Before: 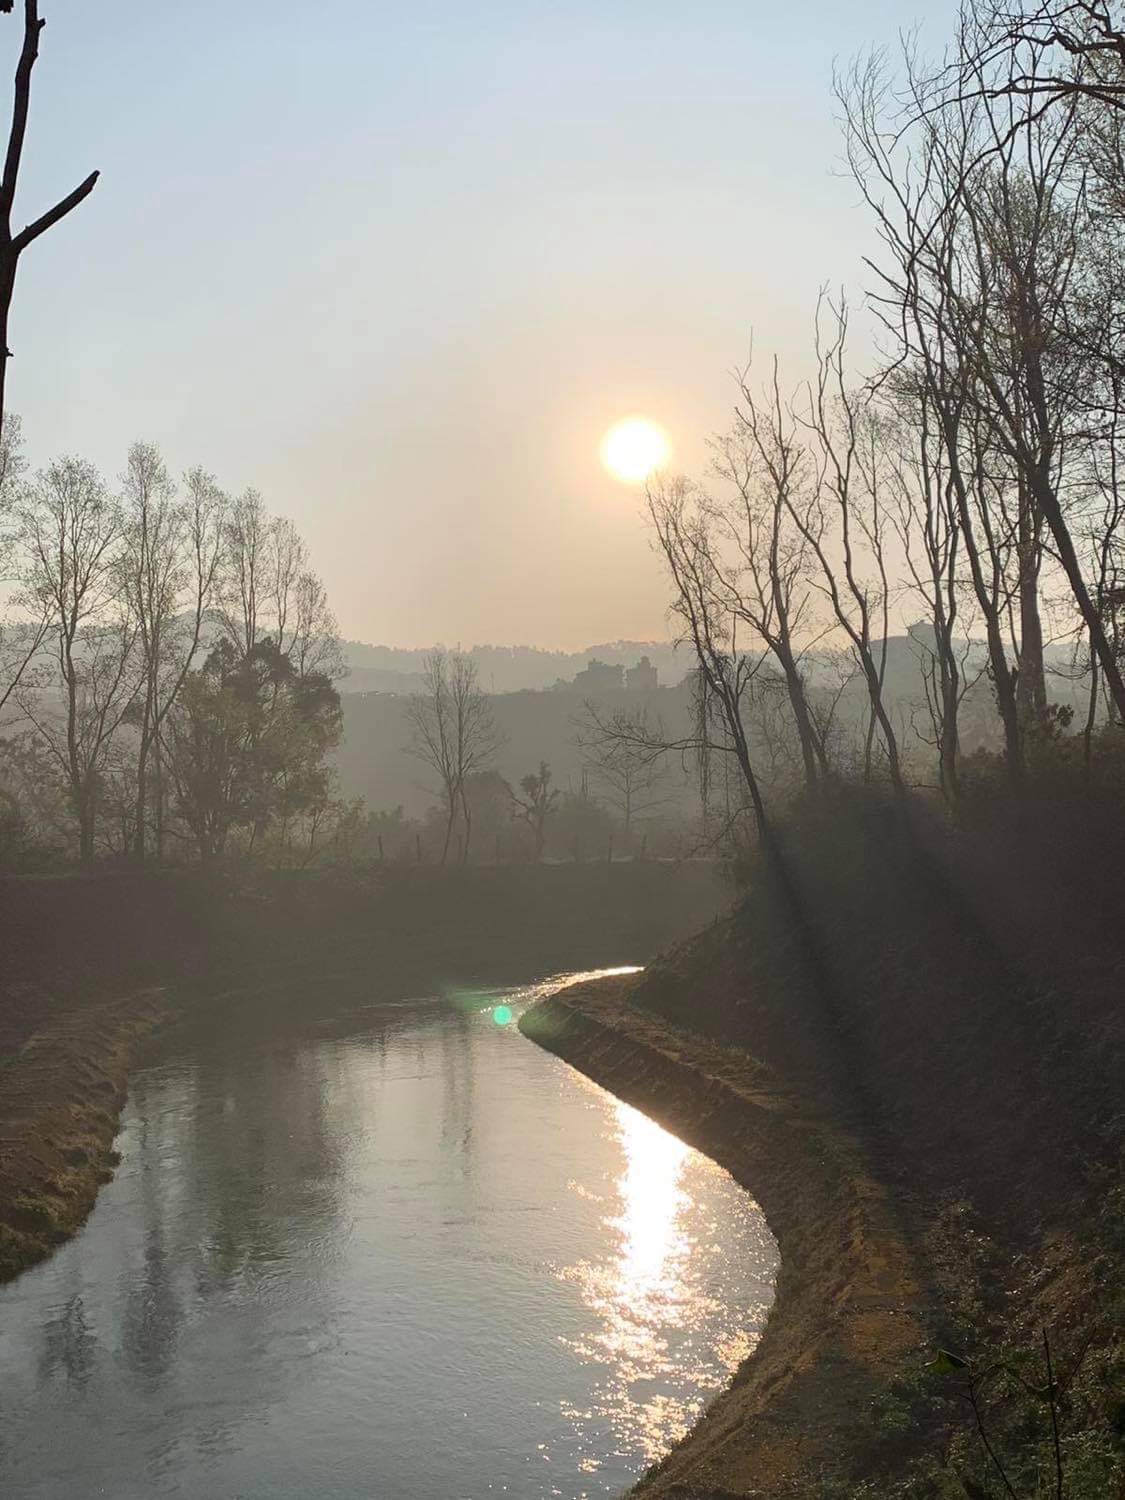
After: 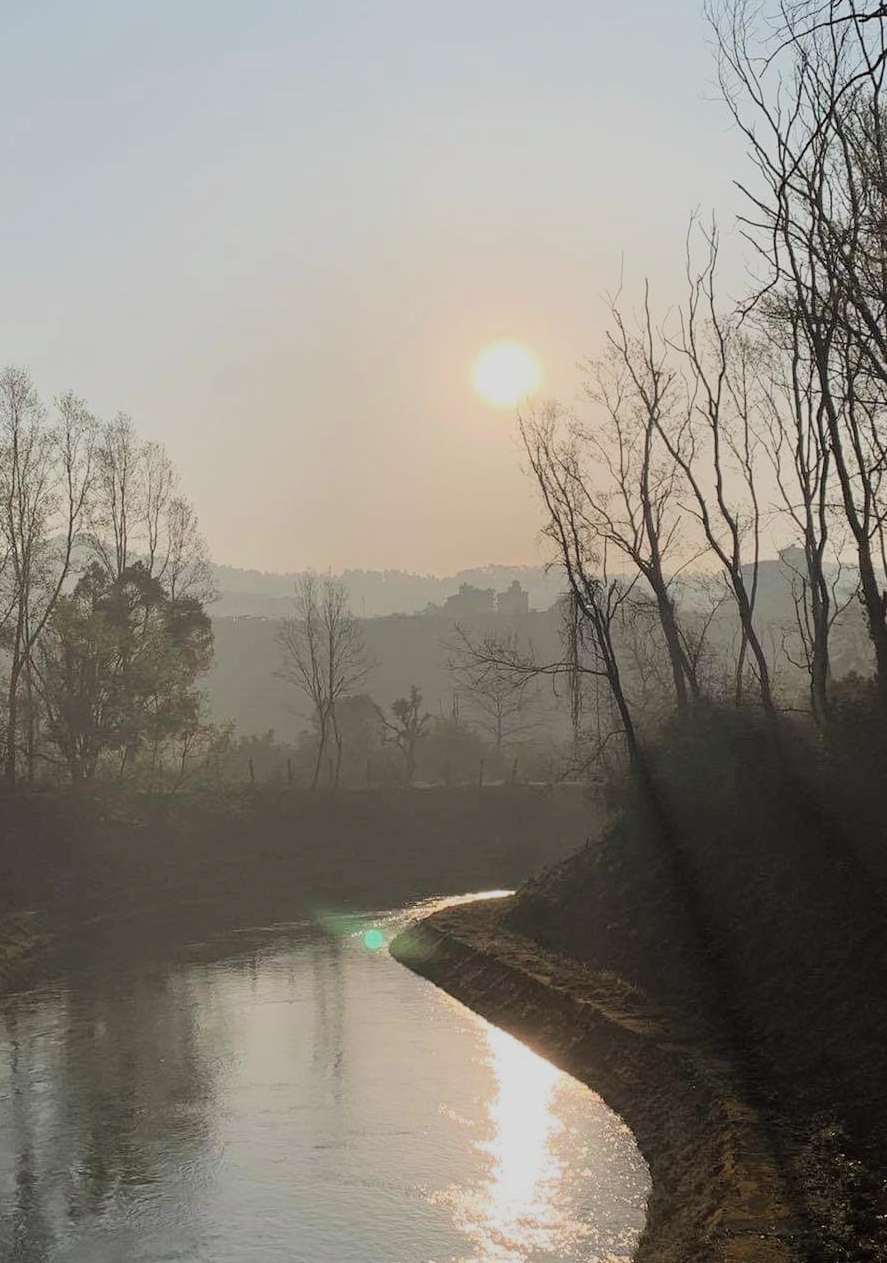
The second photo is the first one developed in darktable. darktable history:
crop: left 11.5%, top 5.124%, right 9.59%, bottom 10.648%
filmic rgb: black relative exposure -7.65 EV, white relative exposure 4.56 EV, hardness 3.61, contrast 1.116
